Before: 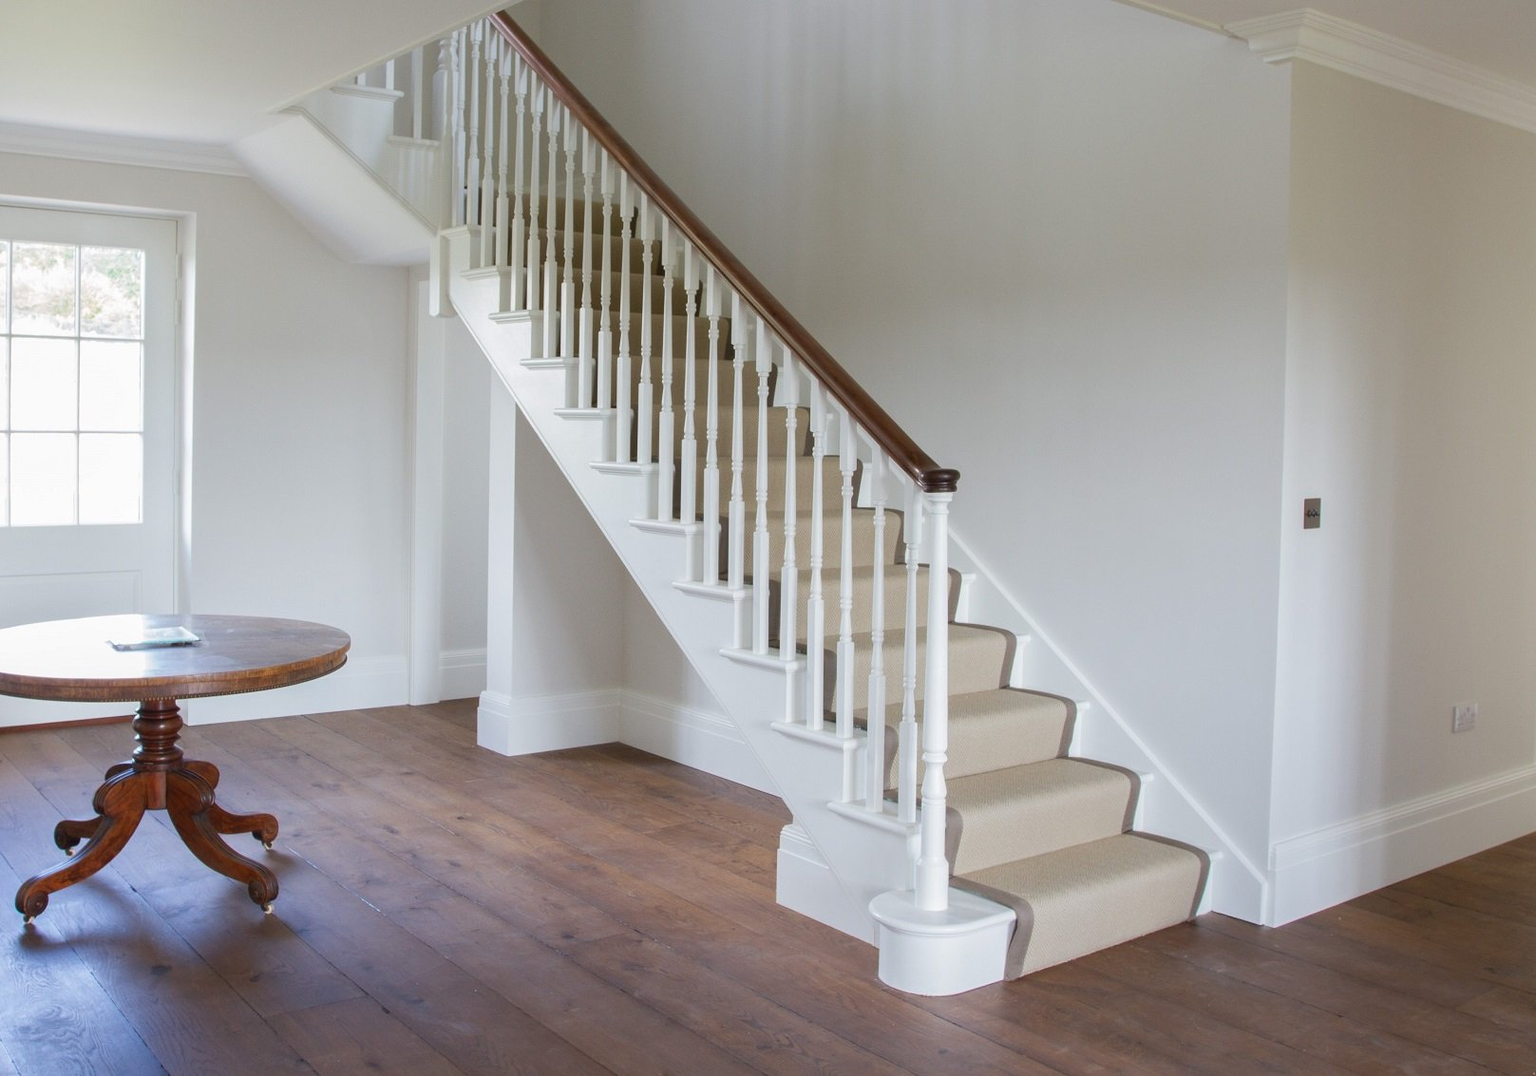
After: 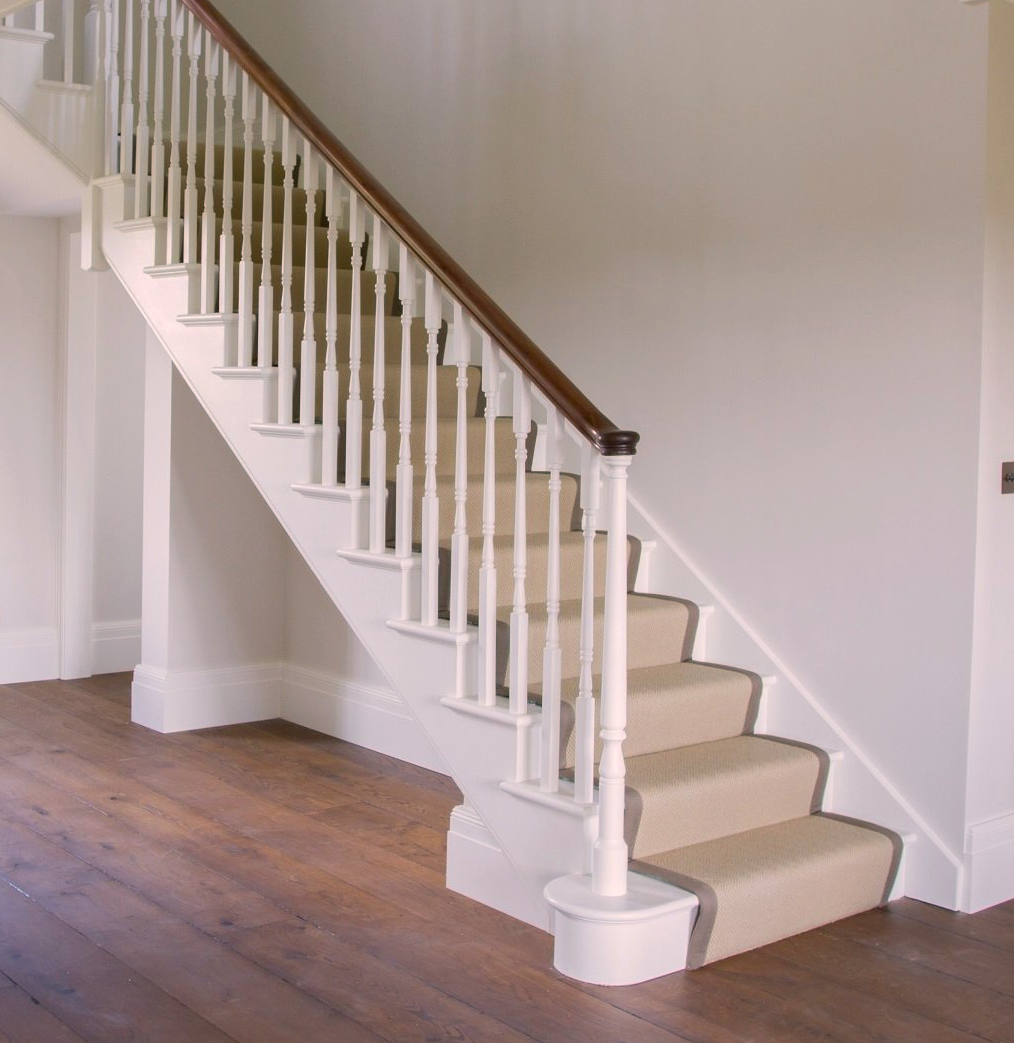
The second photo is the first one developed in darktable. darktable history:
crop and rotate: left 22.992%, top 5.62%, right 14.278%, bottom 2.308%
color balance rgb: highlights gain › chroma 2.382%, highlights gain › hue 36.57°, perceptual saturation grading › global saturation 25.085%
base curve: preserve colors none
sharpen: radius 5.353, amount 0.313, threshold 26.499
